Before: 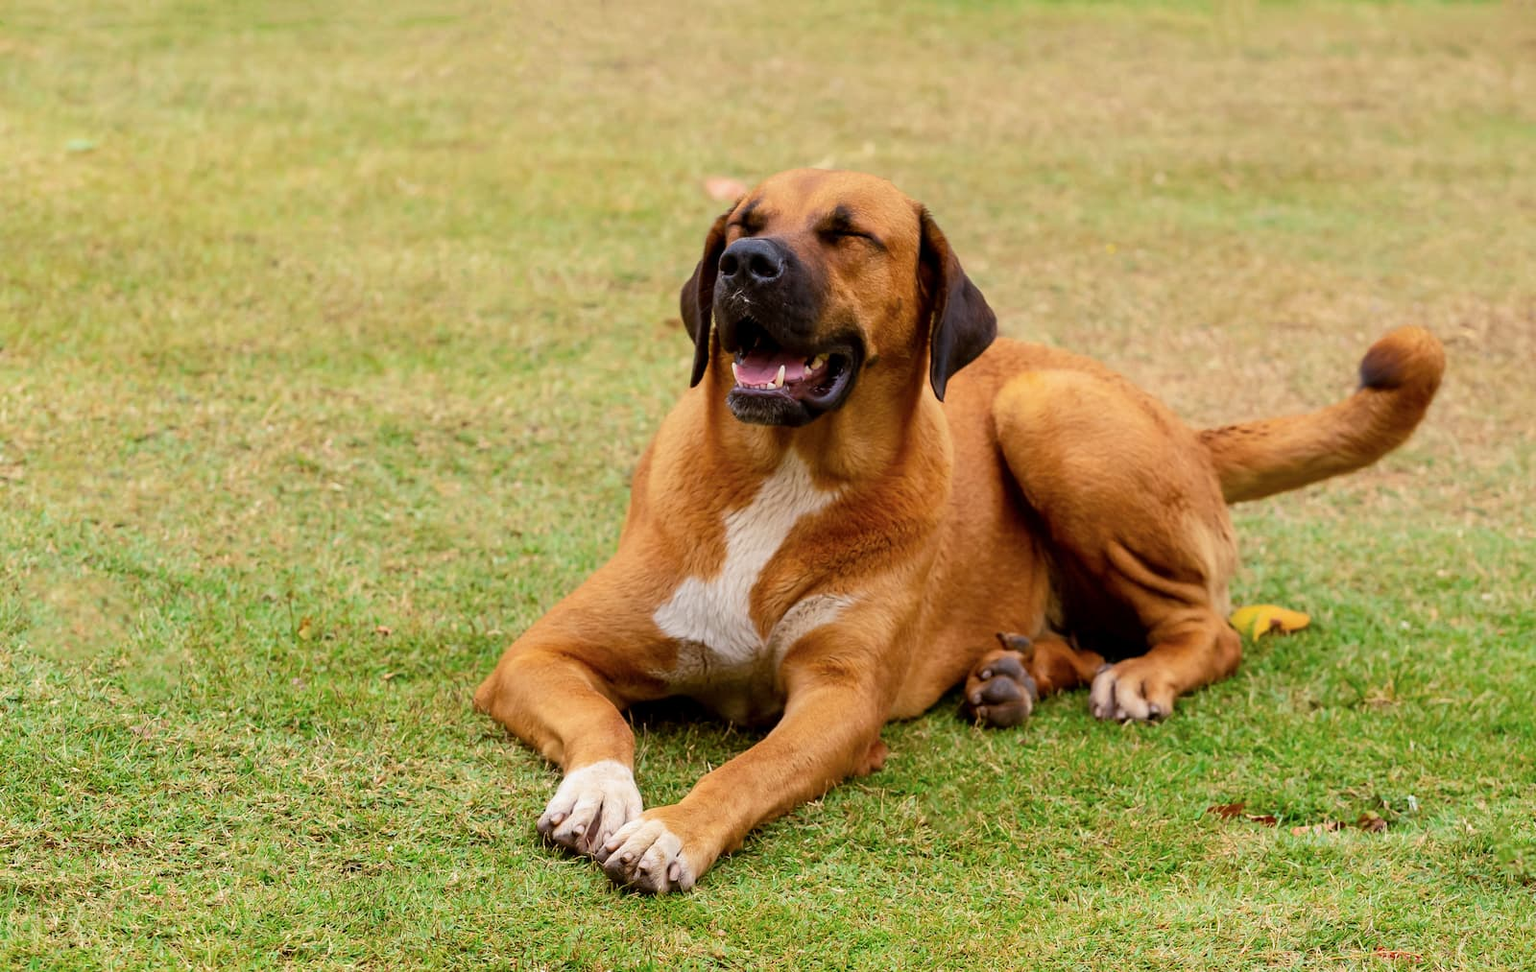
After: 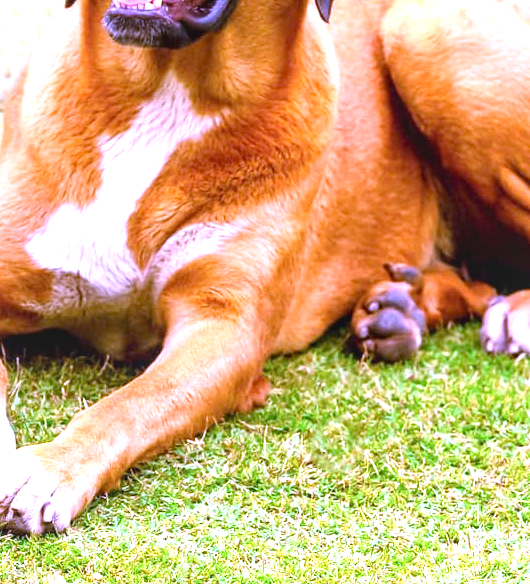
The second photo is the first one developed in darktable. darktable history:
local contrast: detail 110%
white balance: red 0.98, blue 1.61
crop: left 40.878%, top 39.176%, right 25.993%, bottom 3.081%
exposure: black level correction 0, exposure 1.45 EV, compensate exposure bias true, compensate highlight preservation false
color correction: saturation 1.11
